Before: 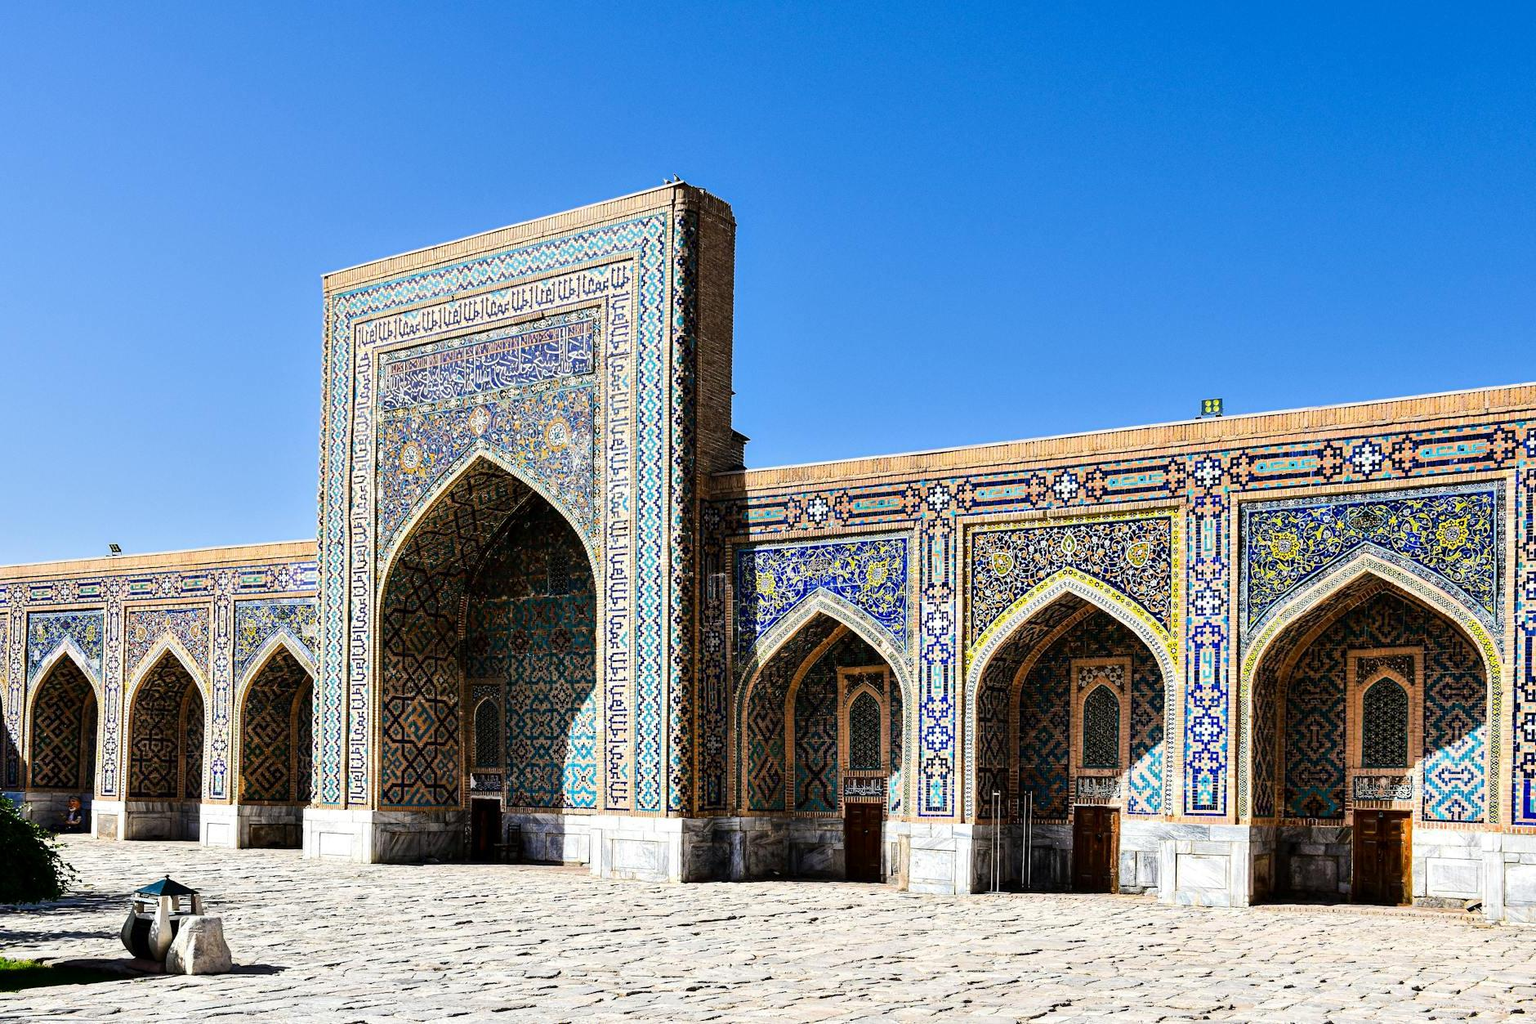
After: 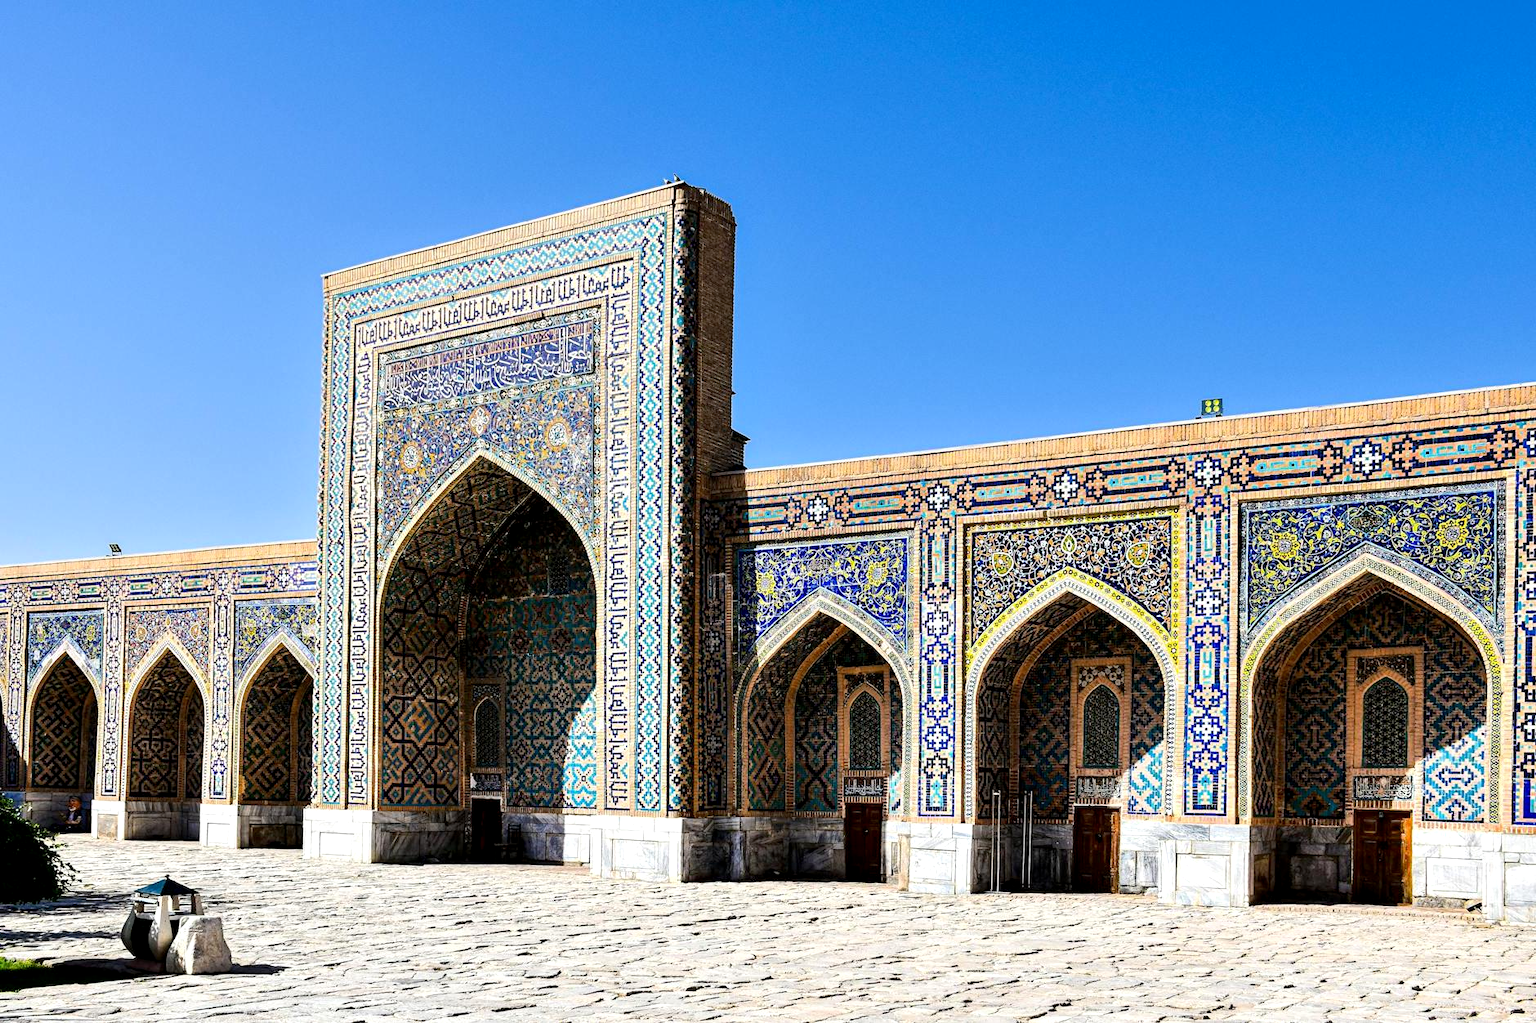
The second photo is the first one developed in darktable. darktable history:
exposure: black level correction 0.003, exposure 0.146 EV, compensate exposure bias true, compensate highlight preservation false
